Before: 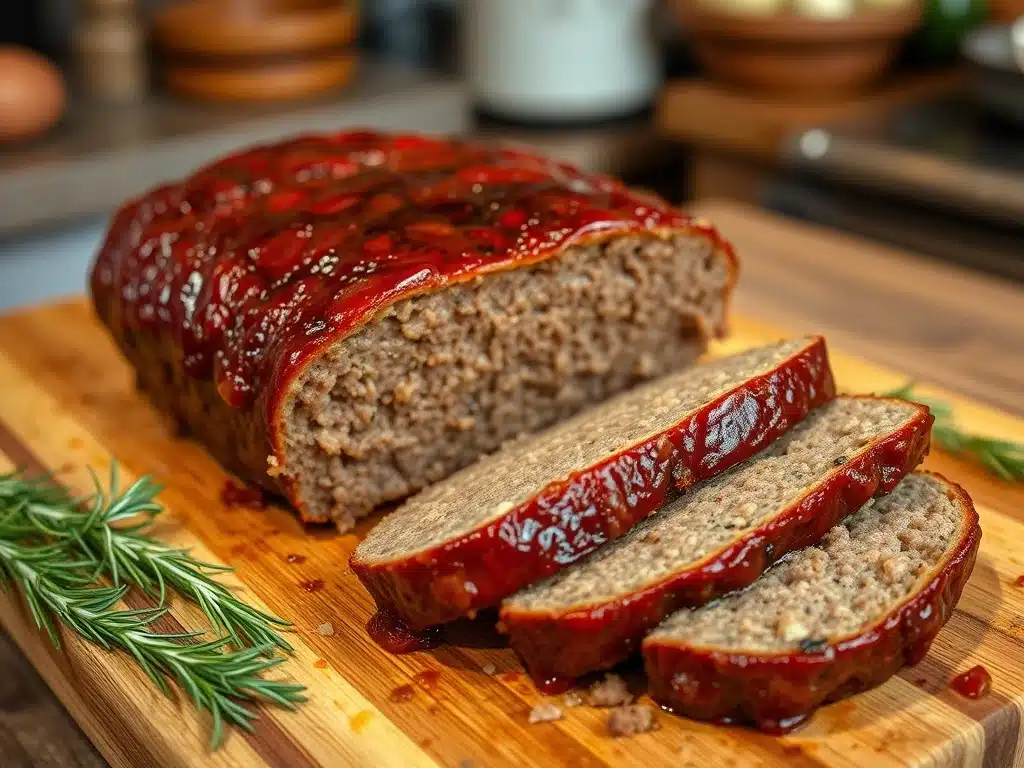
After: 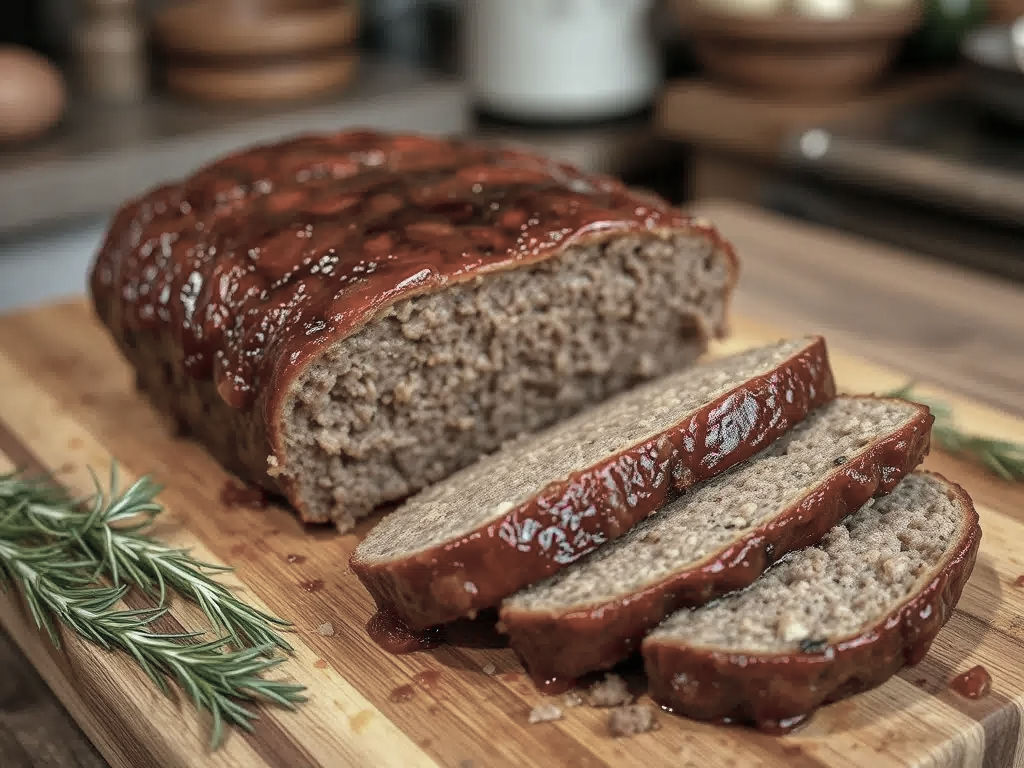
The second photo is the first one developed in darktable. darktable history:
color balance: mode lift, gamma, gain (sRGB), lift [1, 0.99, 1.01, 0.992], gamma [1, 1.037, 0.974, 0.963]
color zones: curves: ch0 [(0, 0.6) (0.129, 0.508) (0.193, 0.483) (0.429, 0.5) (0.571, 0.5) (0.714, 0.5) (0.857, 0.5) (1, 0.6)]; ch1 [(0, 0.481) (0.112, 0.245) (0.213, 0.223) (0.429, 0.233) (0.571, 0.231) (0.683, 0.242) (0.857, 0.296) (1, 0.481)]
